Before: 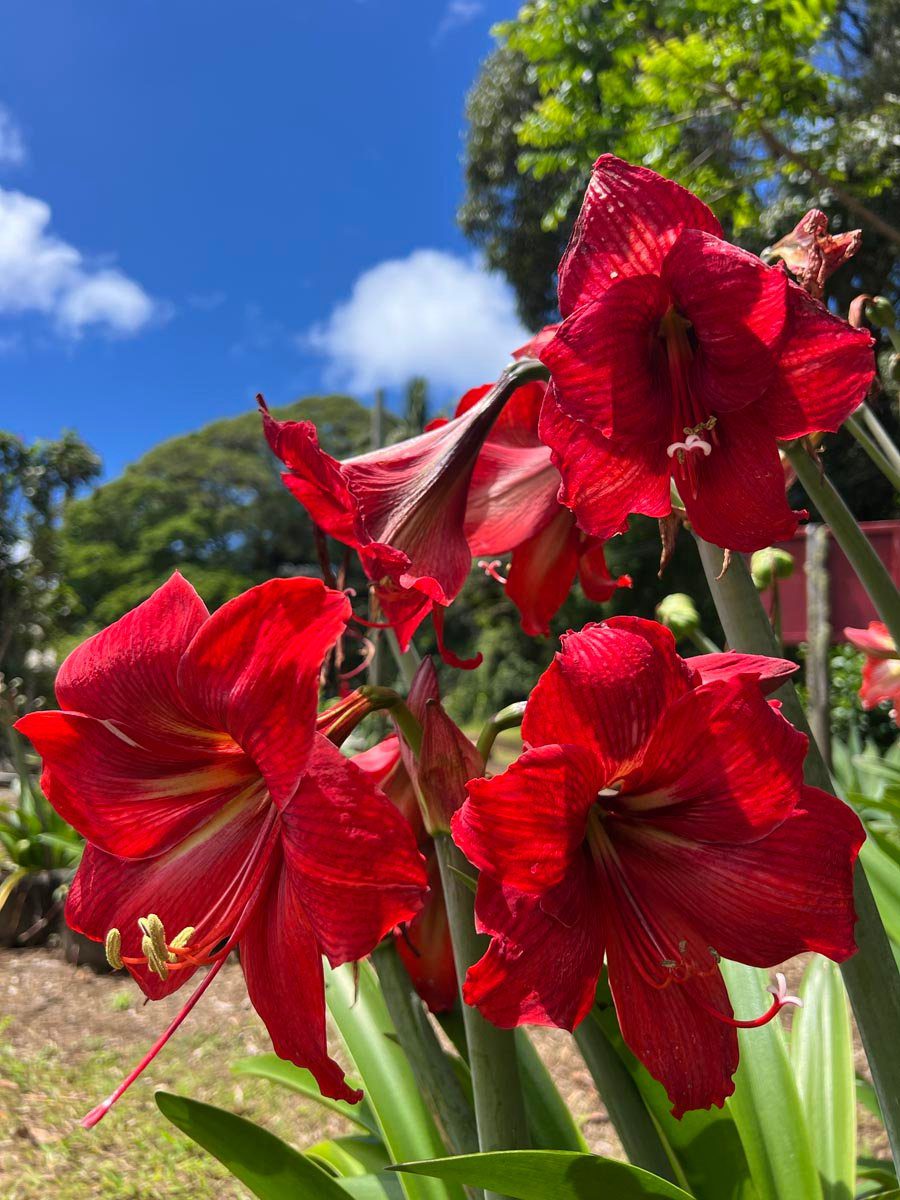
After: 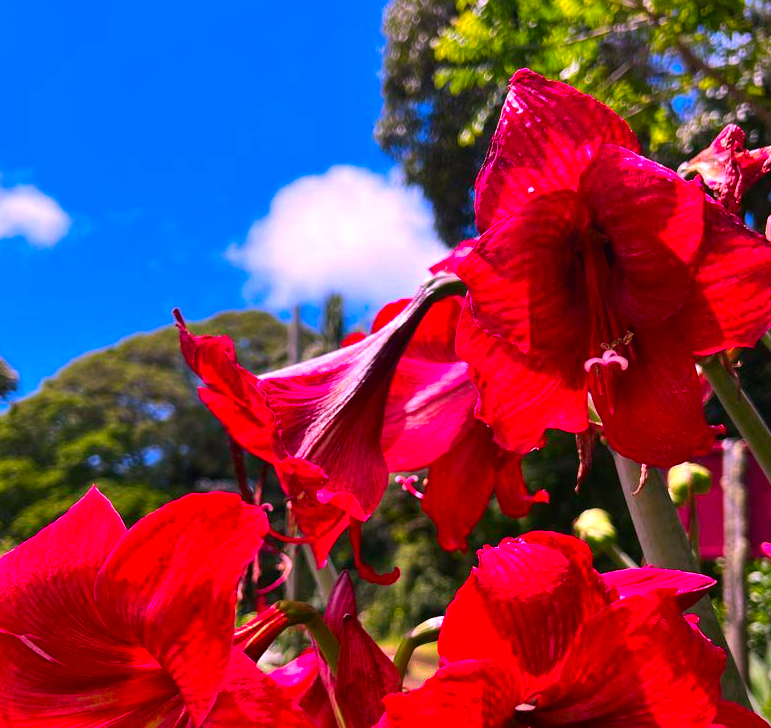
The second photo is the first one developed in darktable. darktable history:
tone equalizer: -8 EV -0.414 EV, -7 EV -0.368 EV, -6 EV -0.344 EV, -5 EV -0.262 EV, -3 EV 0.227 EV, -2 EV 0.347 EV, -1 EV 0.41 EV, +0 EV 0.438 EV, edges refinement/feathering 500, mask exposure compensation -1.57 EV, preserve details no
crop and rotate: left 9.256%, top 7.101%, right 4.966%, bottom 32.188%
color correction: highlights a* 19.21, highlights b* -12.16, saturation 1.68
